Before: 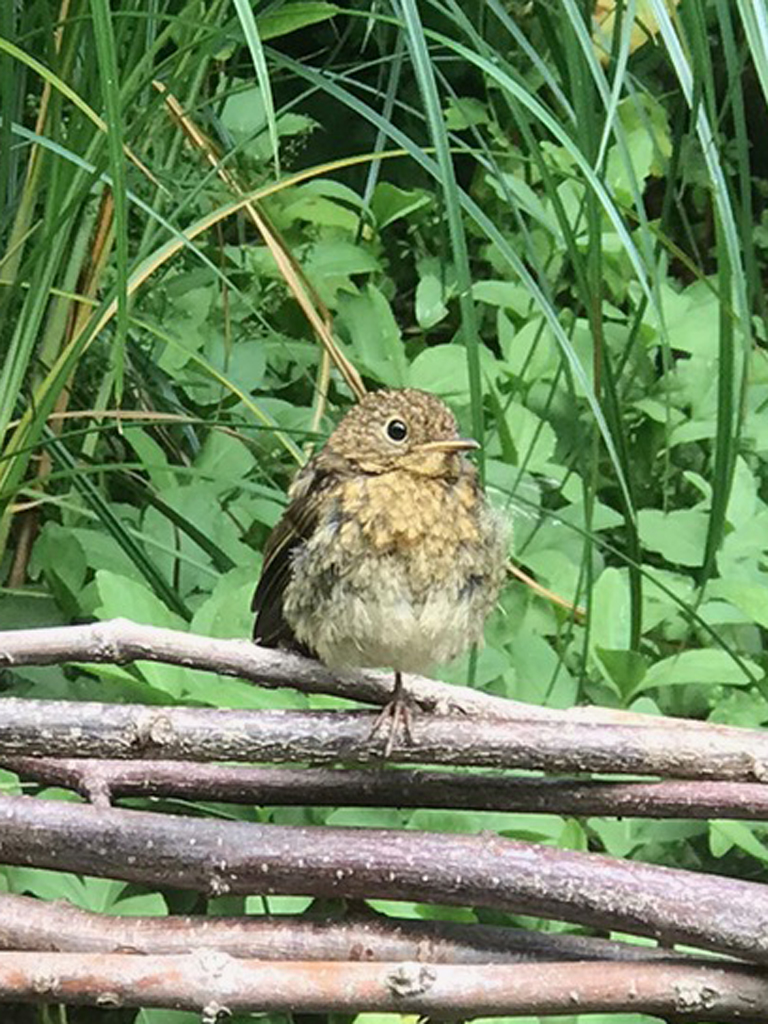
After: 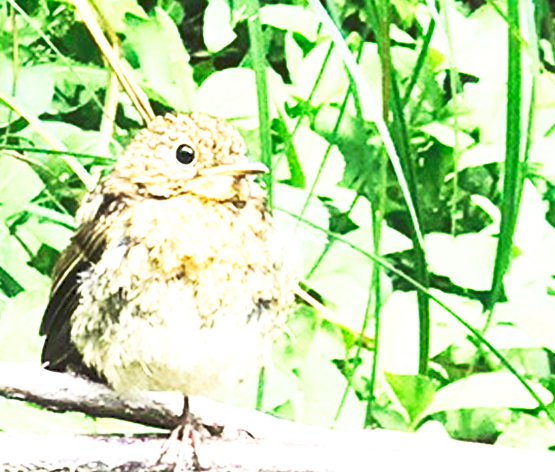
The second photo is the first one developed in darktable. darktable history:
crop and rotate: left 27.617%, top 27.048%, bottom 26.78%
exposure: black level correction 0, exposure 1.373 EV, compensate highlight preservation false
tone curve: curves: ch0 [(0, 0) (0.003, 0.142) (0.011, 0.142) (0.025, 0.147) (0.044, 0.147) (0.069, 0.152) (0.1, 0.16) (0.136, 0.172) (0.177, 0.193) (0.224, 0.221) (0.277, 0.264) (0.335, 0.322) (0.399, 0.399) (0.468, 0.49) (0.543, 0.593) (0.623, 0.723) (0.709, 0.841) (0.801, 0.925) (0.898, 0.976) (1, 1)], preserve colors none
